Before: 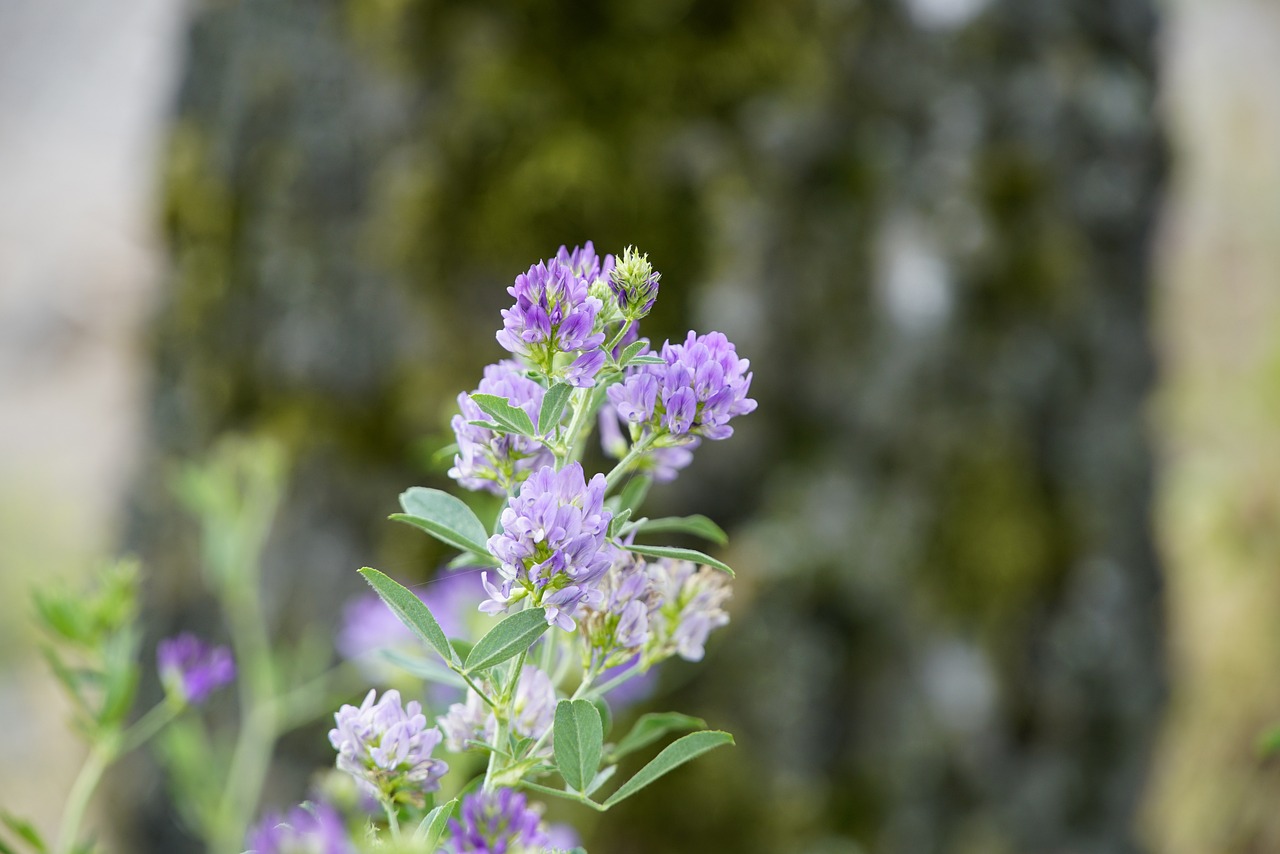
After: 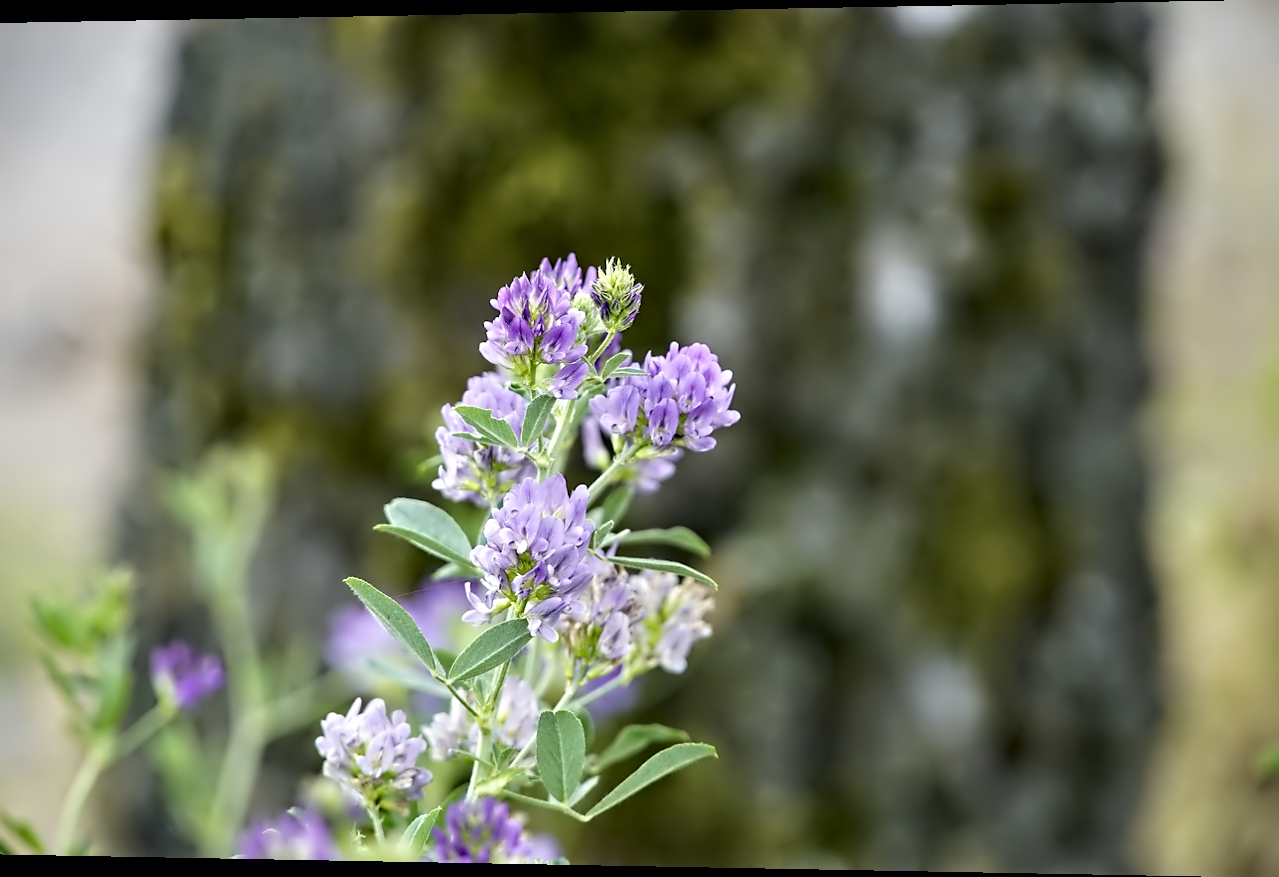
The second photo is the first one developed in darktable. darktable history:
contrast equalizer: octaves 7, y [[0.5, 0.542, 0.583, 0.625, 0.667, 0.708], [0.5 ×6], [0.5 ×6], [0, 0.033, 0.067, 0.1, 0.133, 0.167], [0, 0.05, 0.1, 0.15, 0.2, 0.25]]
rotate and perspective: lens shift (horizontal) -0.055, automatic cropping off
